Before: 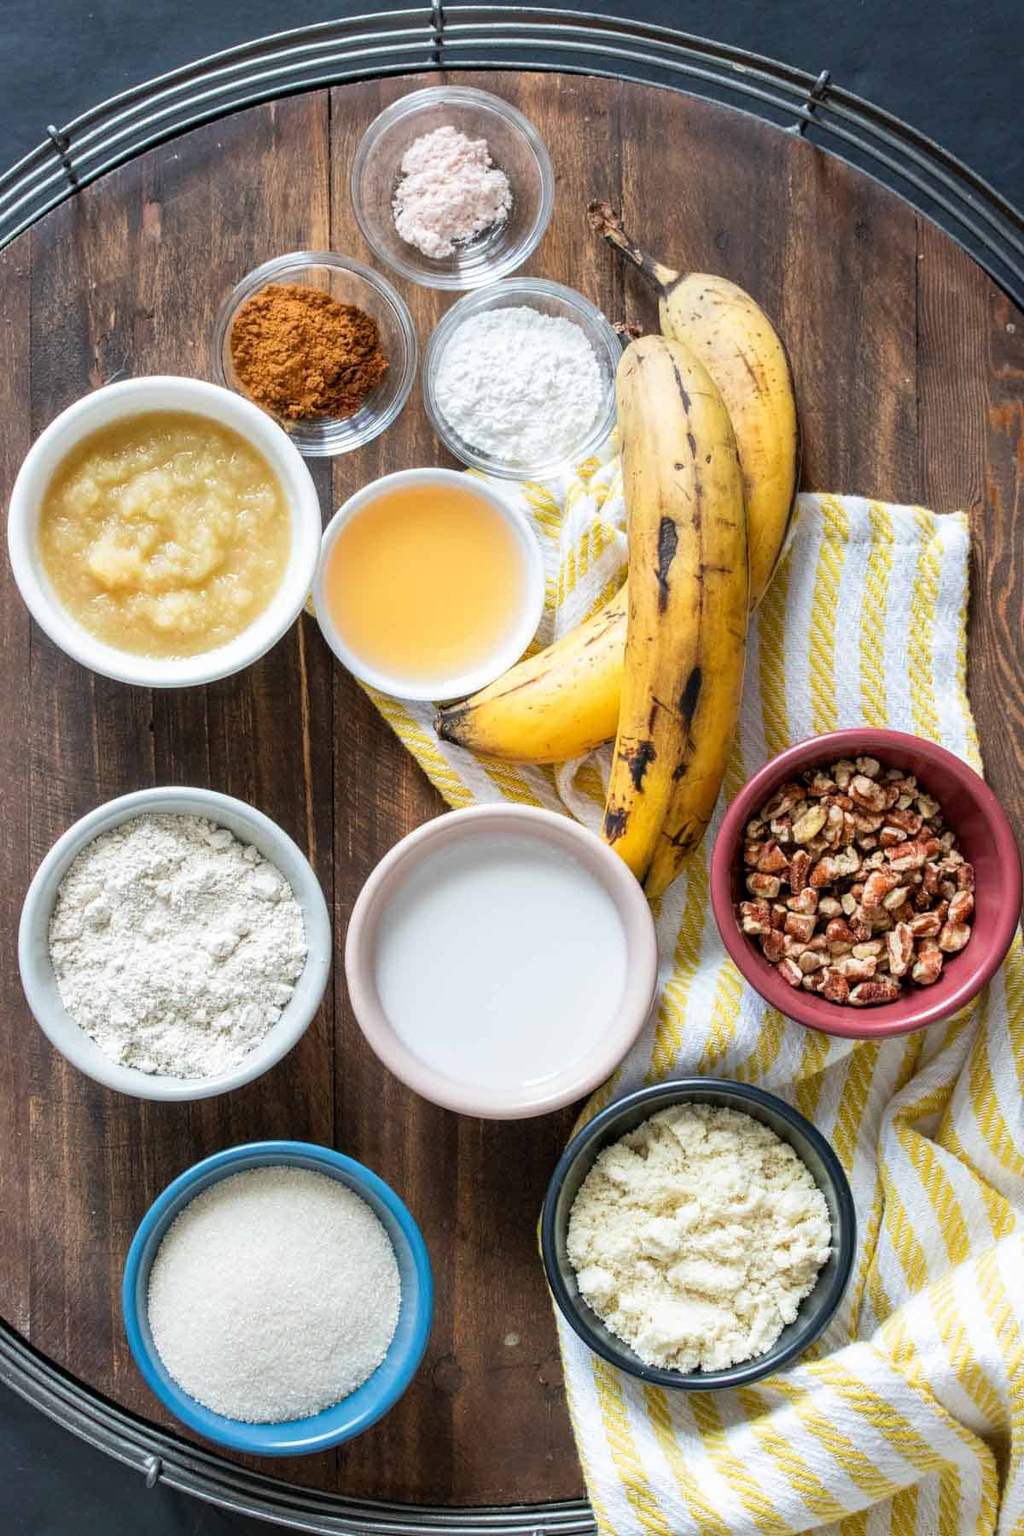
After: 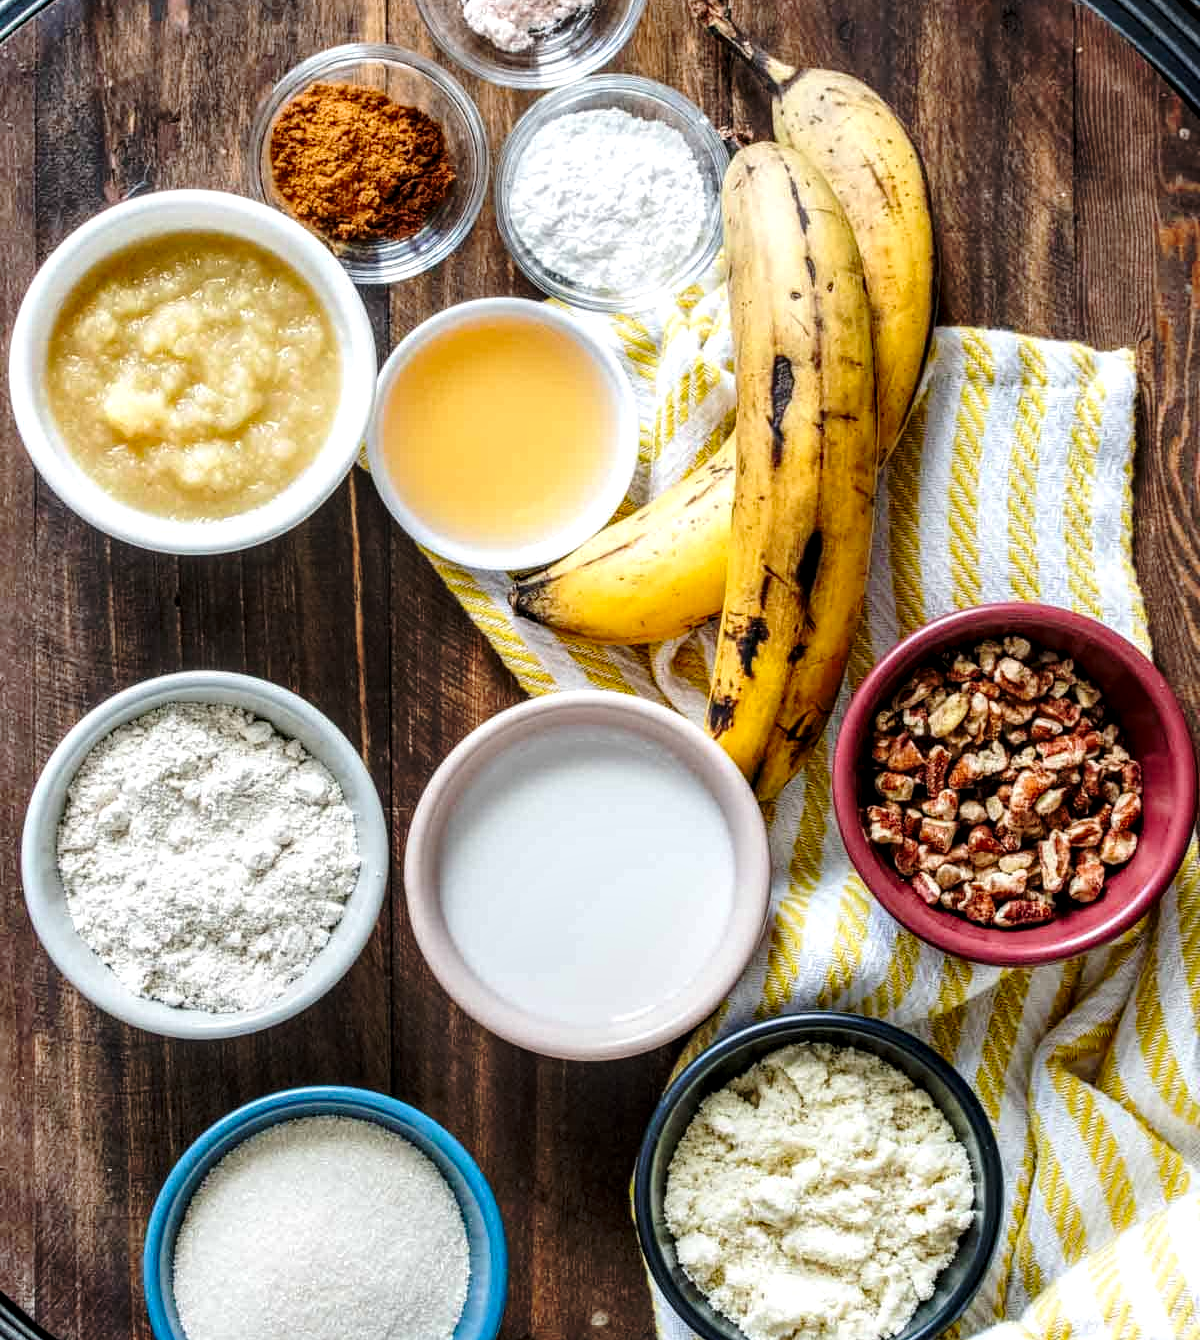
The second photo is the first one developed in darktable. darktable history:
local contrast: detail 150%
crop: top 13.994%, bottom 11.506%
base curve: curves: ch0 [(0, 0) (0.073, 0.04) (0.157, 0.139) (0.492, 0.492) (0.758, 0.758) (1, 1)], preserve colors none
